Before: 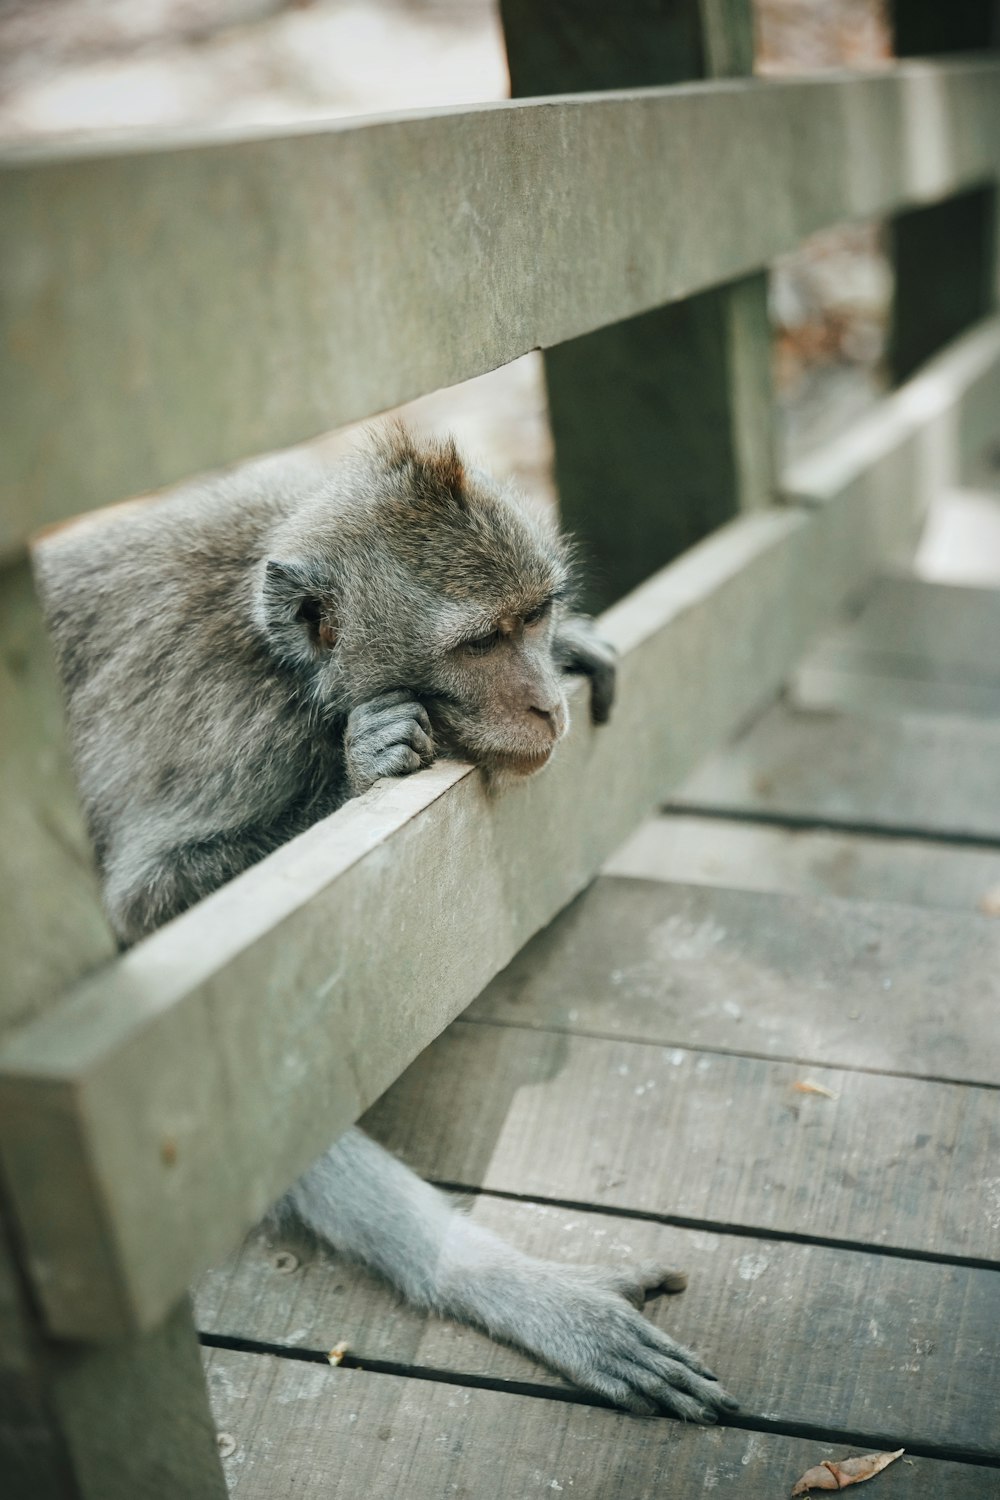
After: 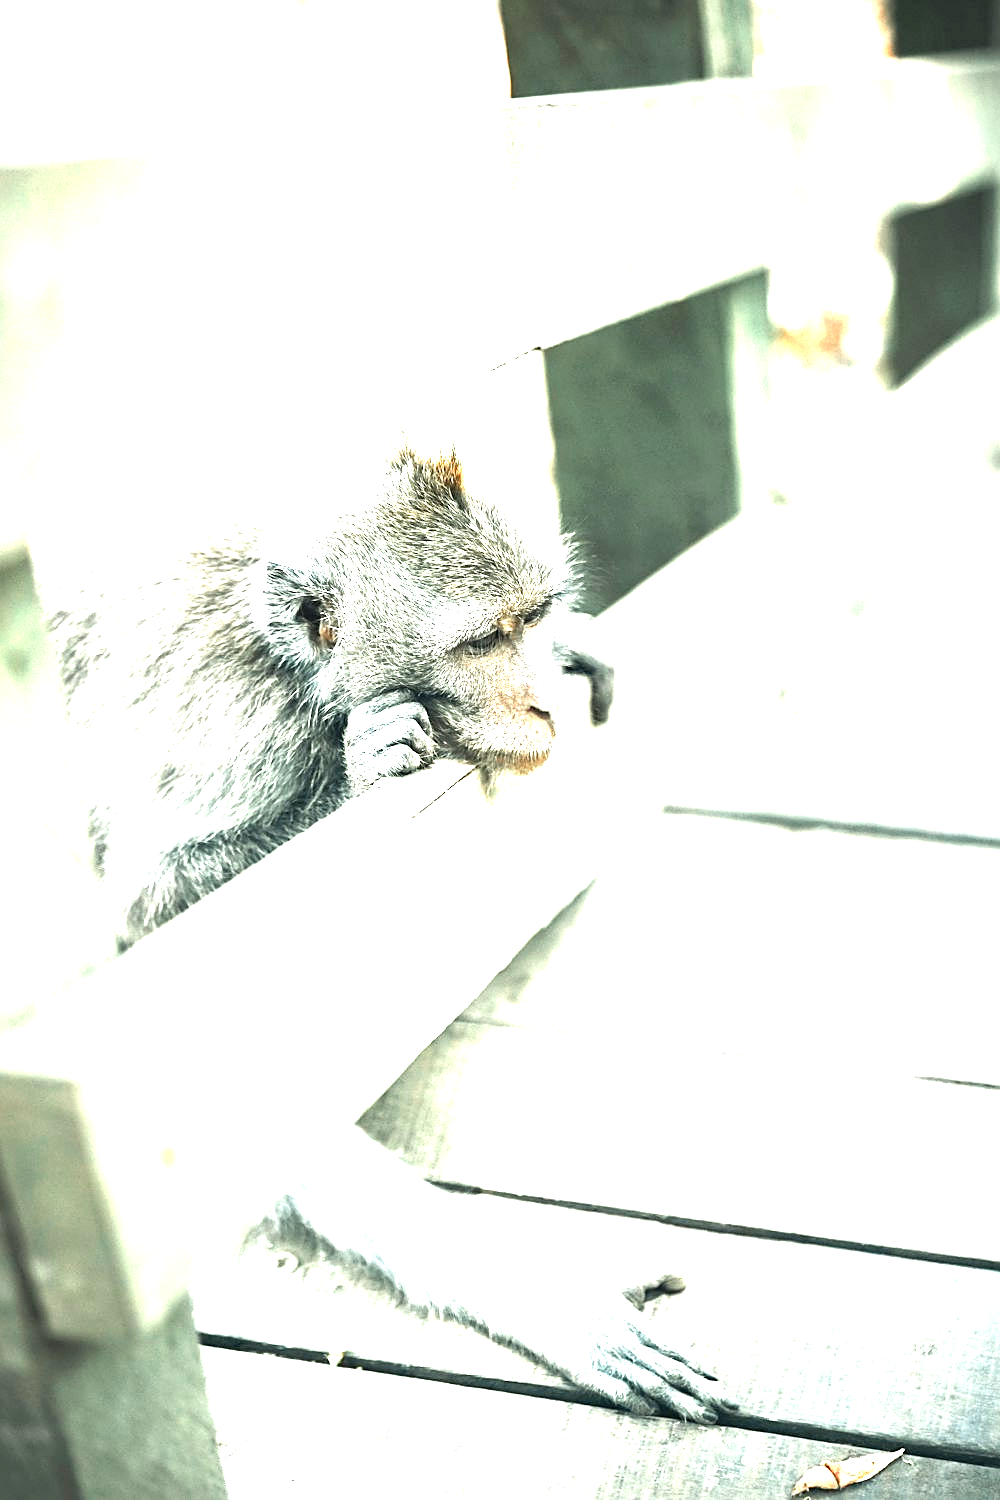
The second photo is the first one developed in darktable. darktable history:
levels: levels [0, 0.281, 0.562]
sharpen: on, module defaults
exposure: black level correction 0, exposure 0.845 EV, compensate highlight preservation false
color zones: curves: ch0 [(0, 0.466) (0.128, 0.466) (0.25, 0.5) (0.375, 0.456) (0.5, 0.5) (0.625, 0.5) (0.737, 0.652) (0.875, 0.5)]; ch1 [(0, 0.603) (0.125, 0.618) (0.261, 0.348) (0.372, 0.353) (0.497, 0.363) (0.611, 0.45) (0.731, 0.427) (0.875, 0.518) (0.998, 0.652)]; ch2 [(0, 0.559) (0.125, 0.451) (0.253, 0.564) (0.37, 0.578) (0.5, 0.466) (0.625, 0.471) (0.731, 0.471) (0.88, 0.485)]
